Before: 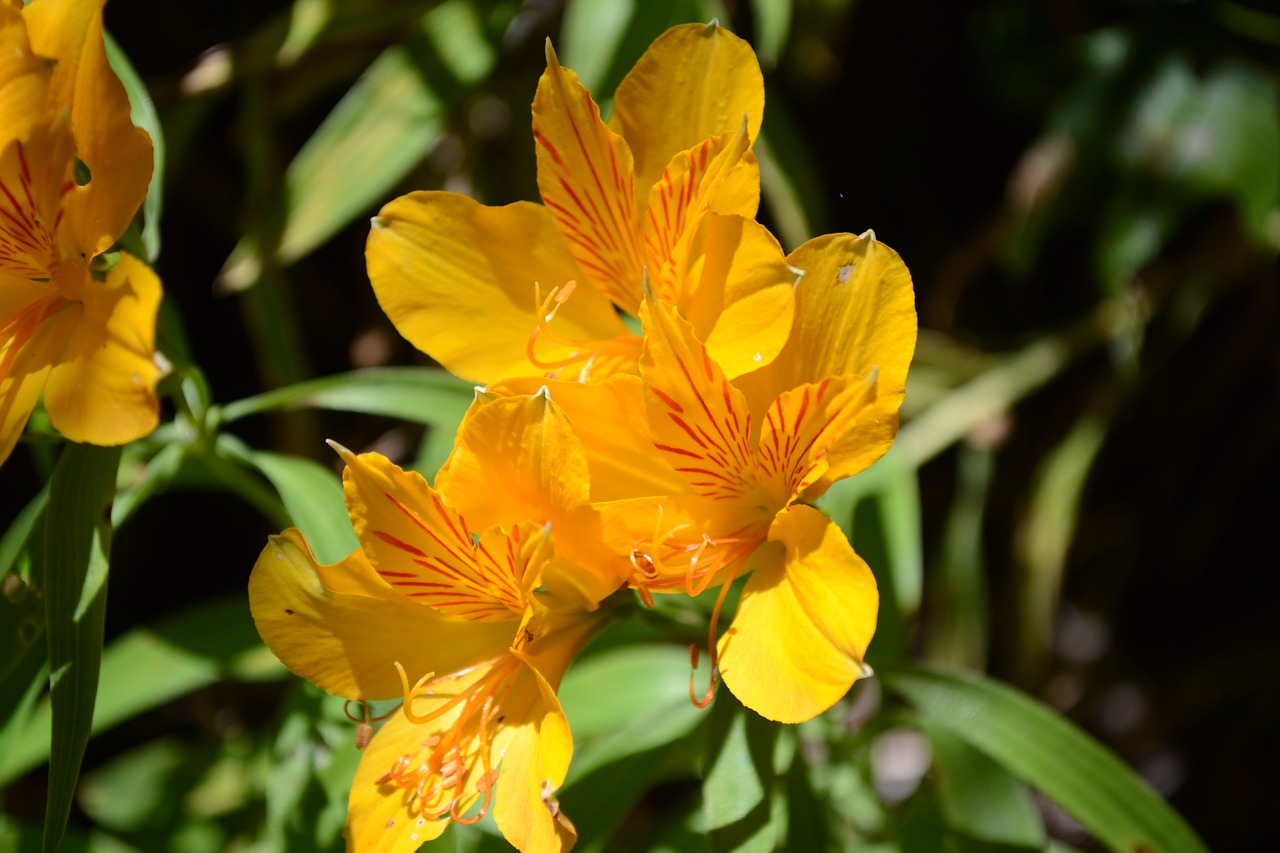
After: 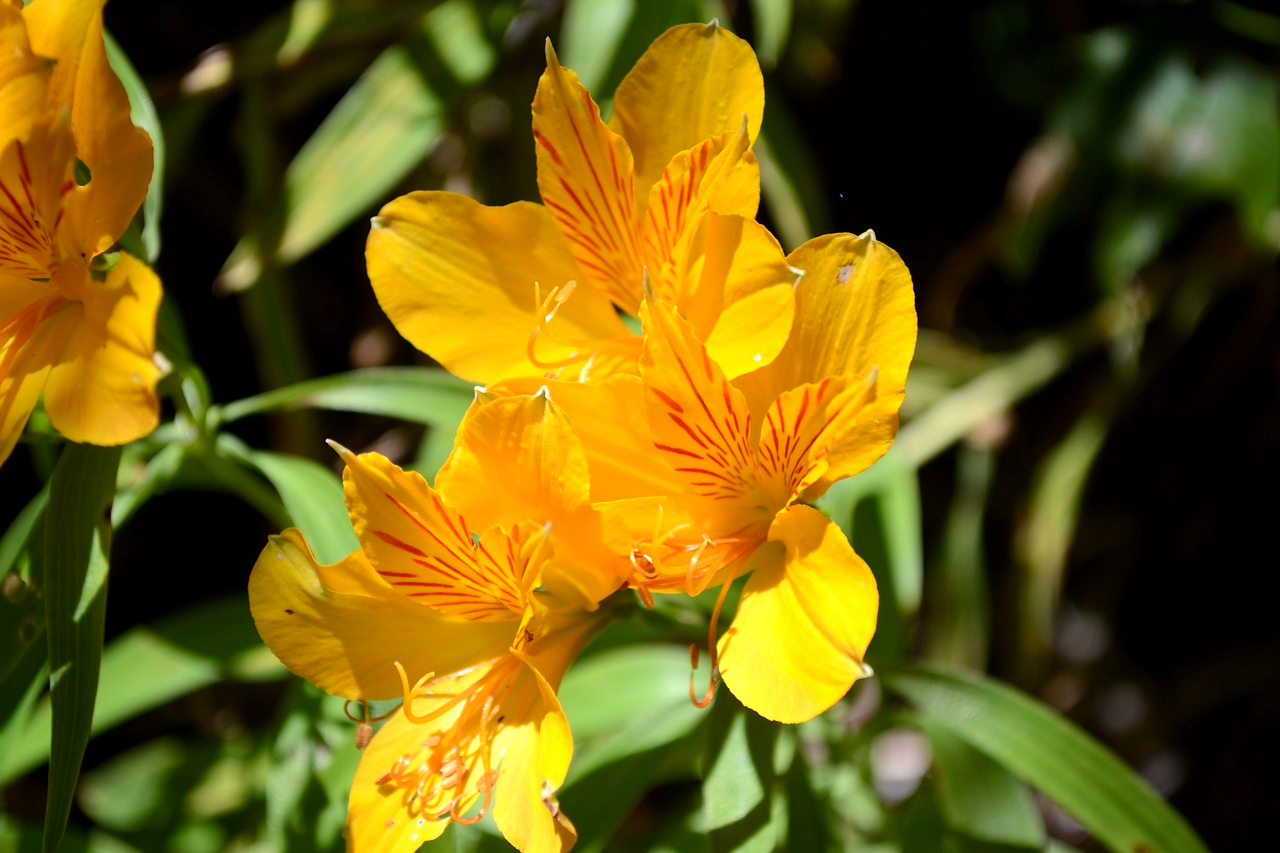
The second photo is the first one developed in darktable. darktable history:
exposure: black level correction 0.001, exposure 0.3 EV, compensate highlight preservation false
